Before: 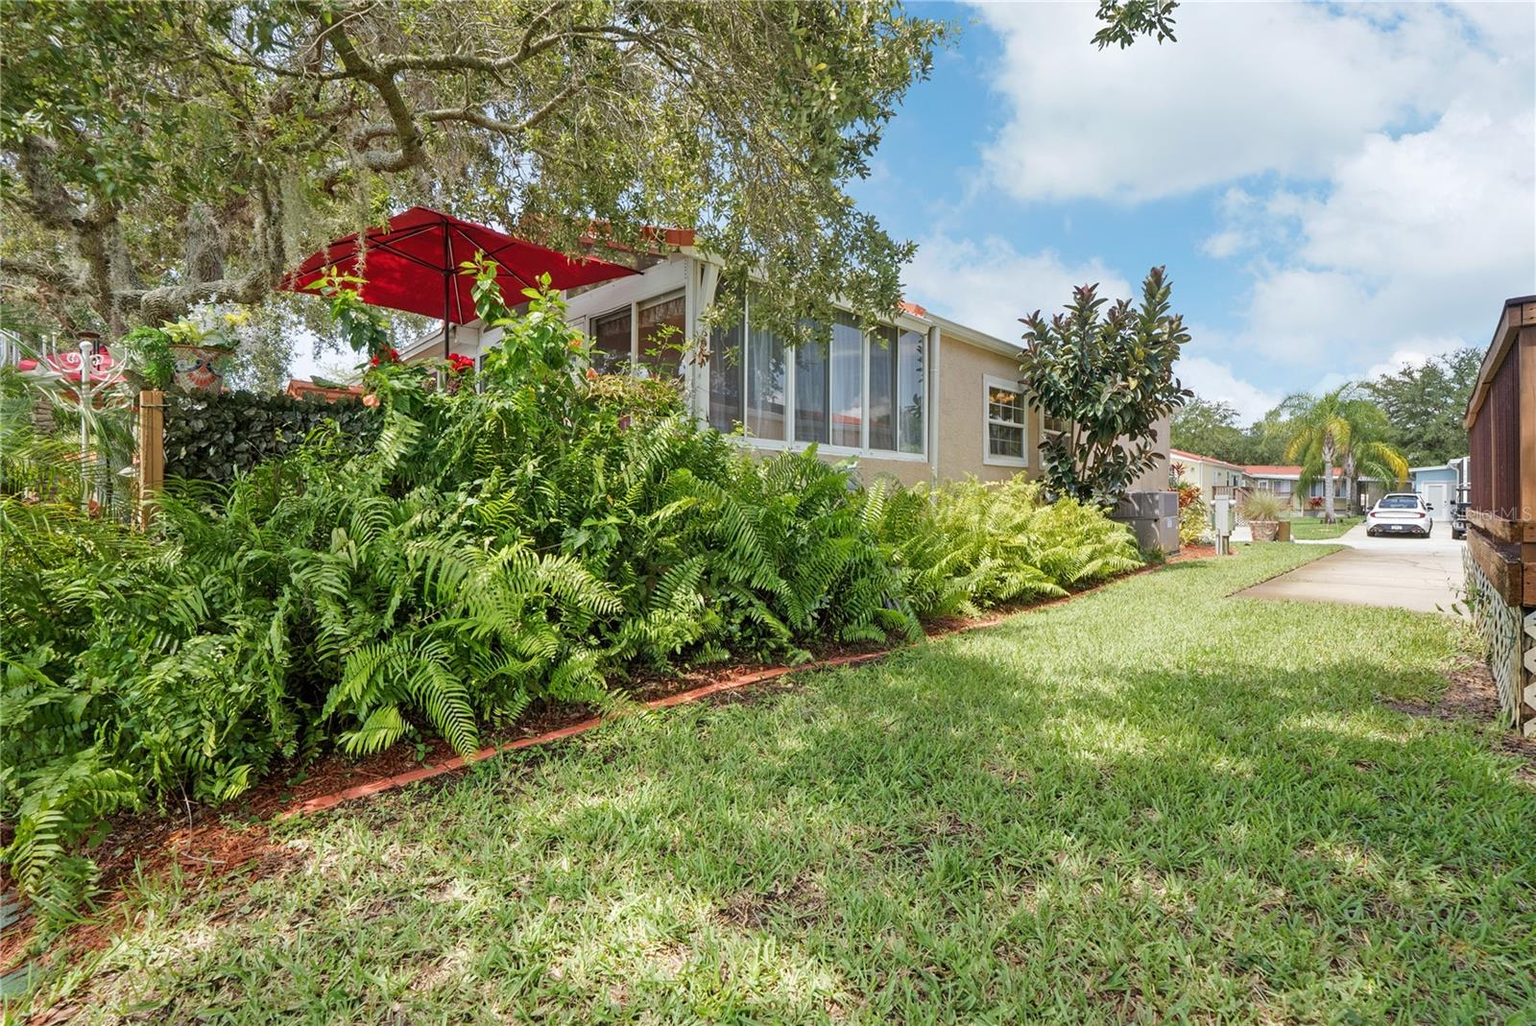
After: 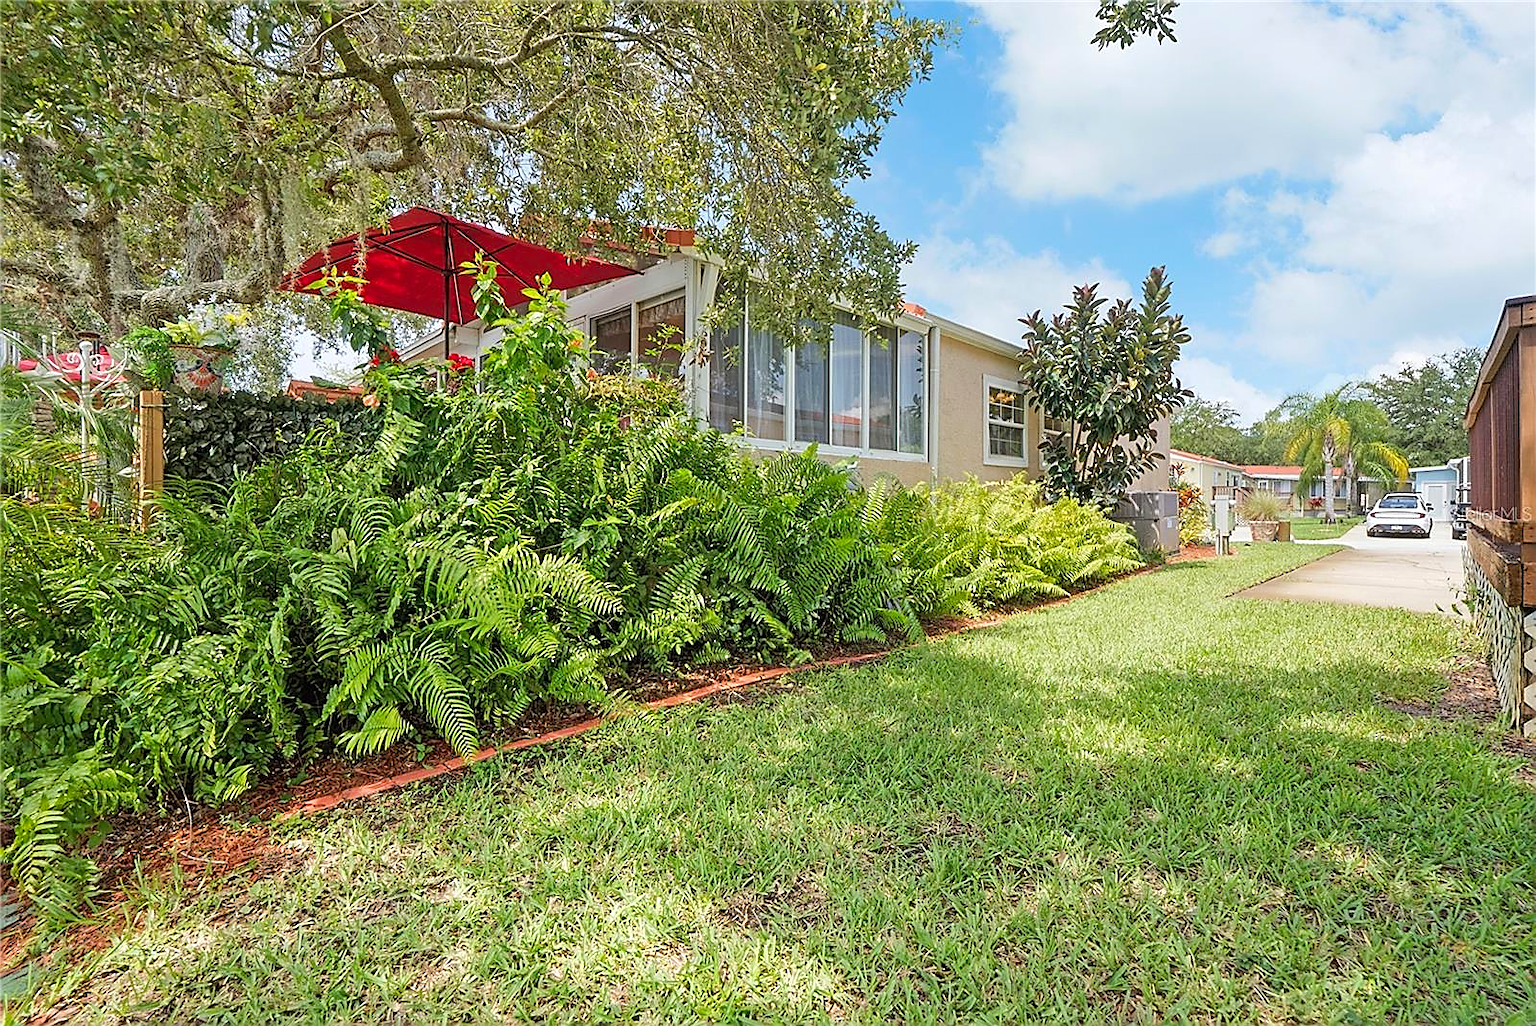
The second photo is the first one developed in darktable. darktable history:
contrast brightness saturation: brightness 0.089, saturation 0.191
sharpen: radius 1.391, amount 1.254, threshold 0.831
